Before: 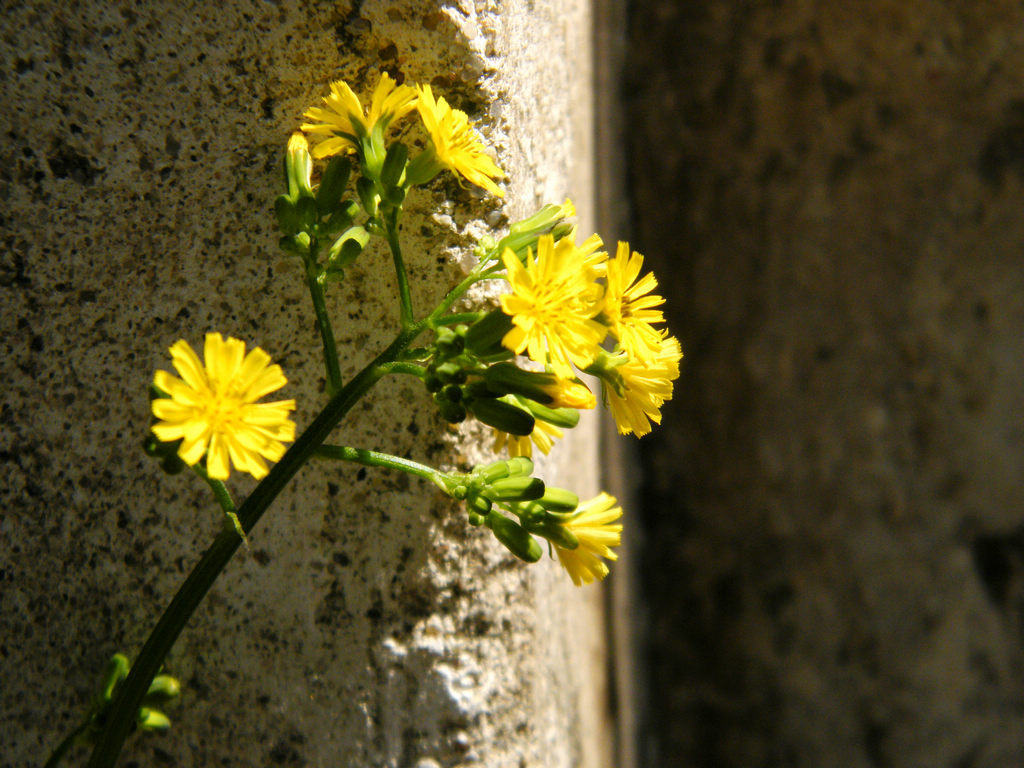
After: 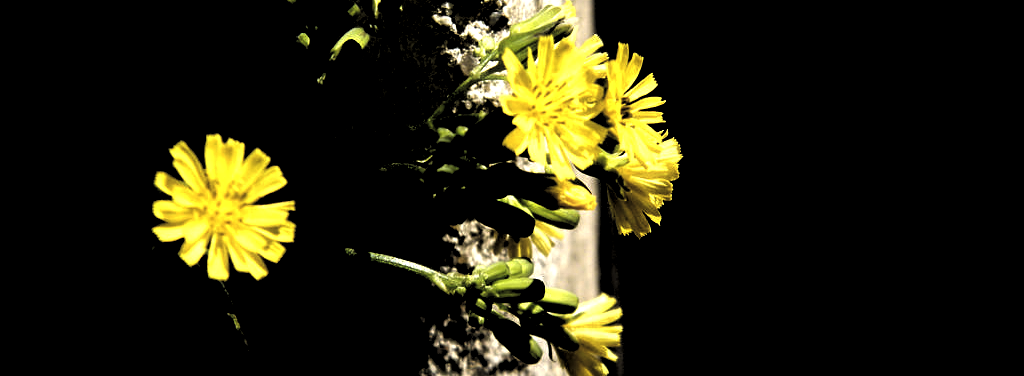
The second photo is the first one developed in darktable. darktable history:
vignetting: fall-off radius 45.85%, center (-0.032, -0.04)
levels: levels [0.514, 0.759, 1]
crop and rotate: top 25.986%, bottom 25.022%
haze removal: strength -0.106, adaptive false
sharpen: amount 0.201
exposure: black level correction 0, exposure 0.302 EV, compensate highlight preservation false
local contrast: highlights 103%, shadows 102%, detail 119%, midtone range 0.2
